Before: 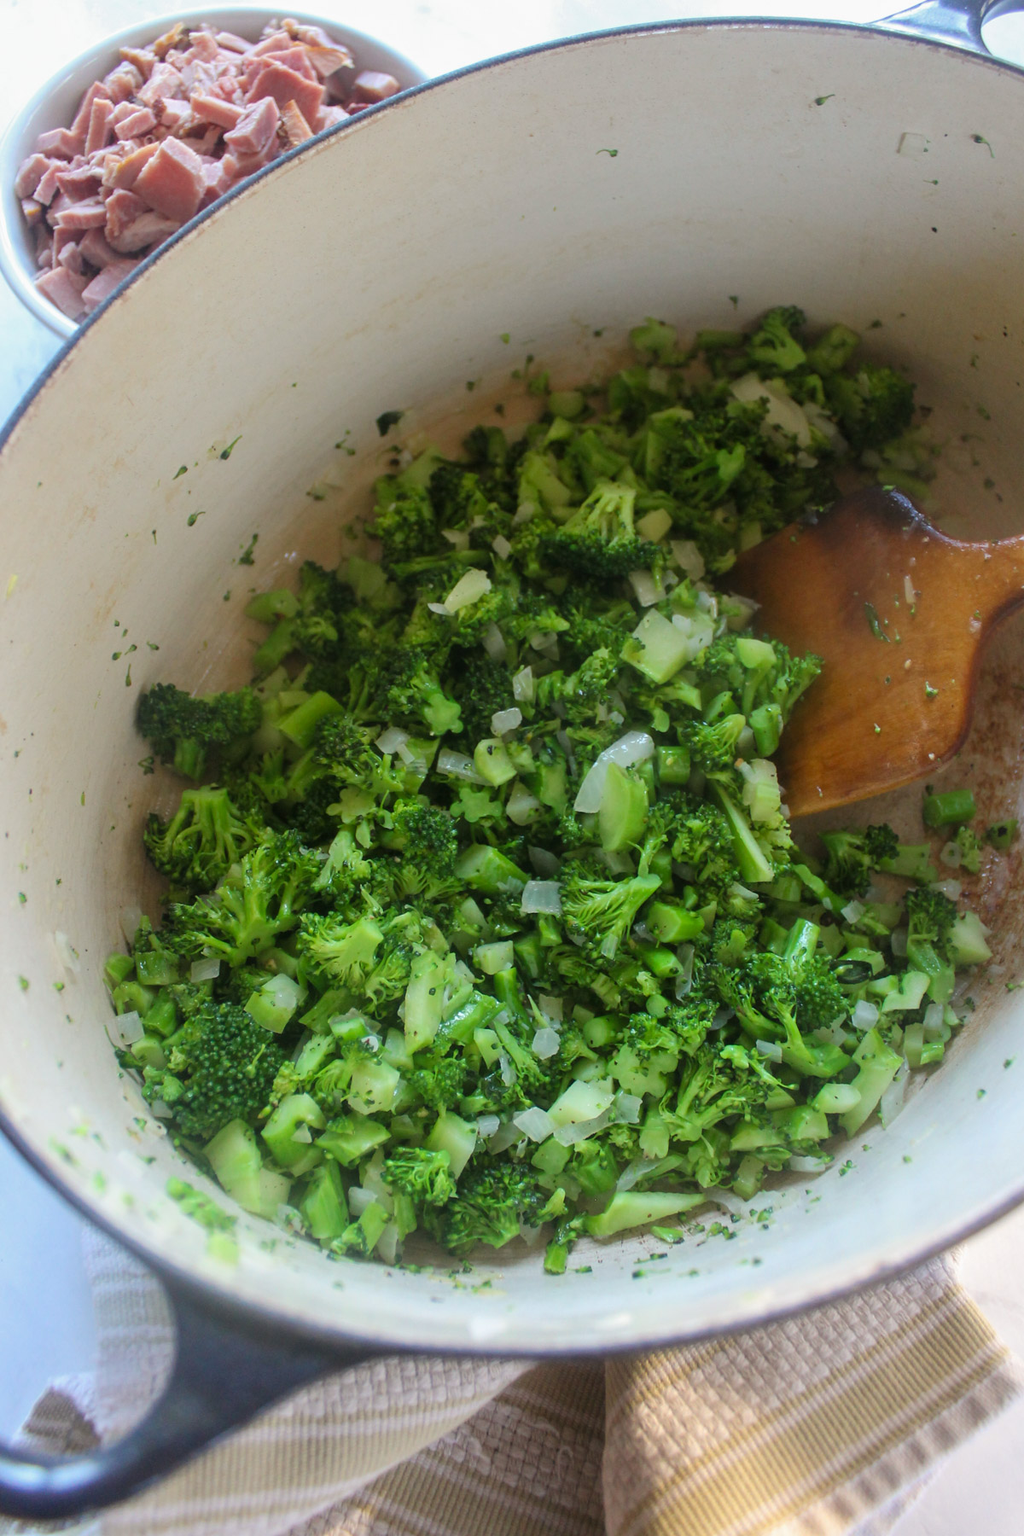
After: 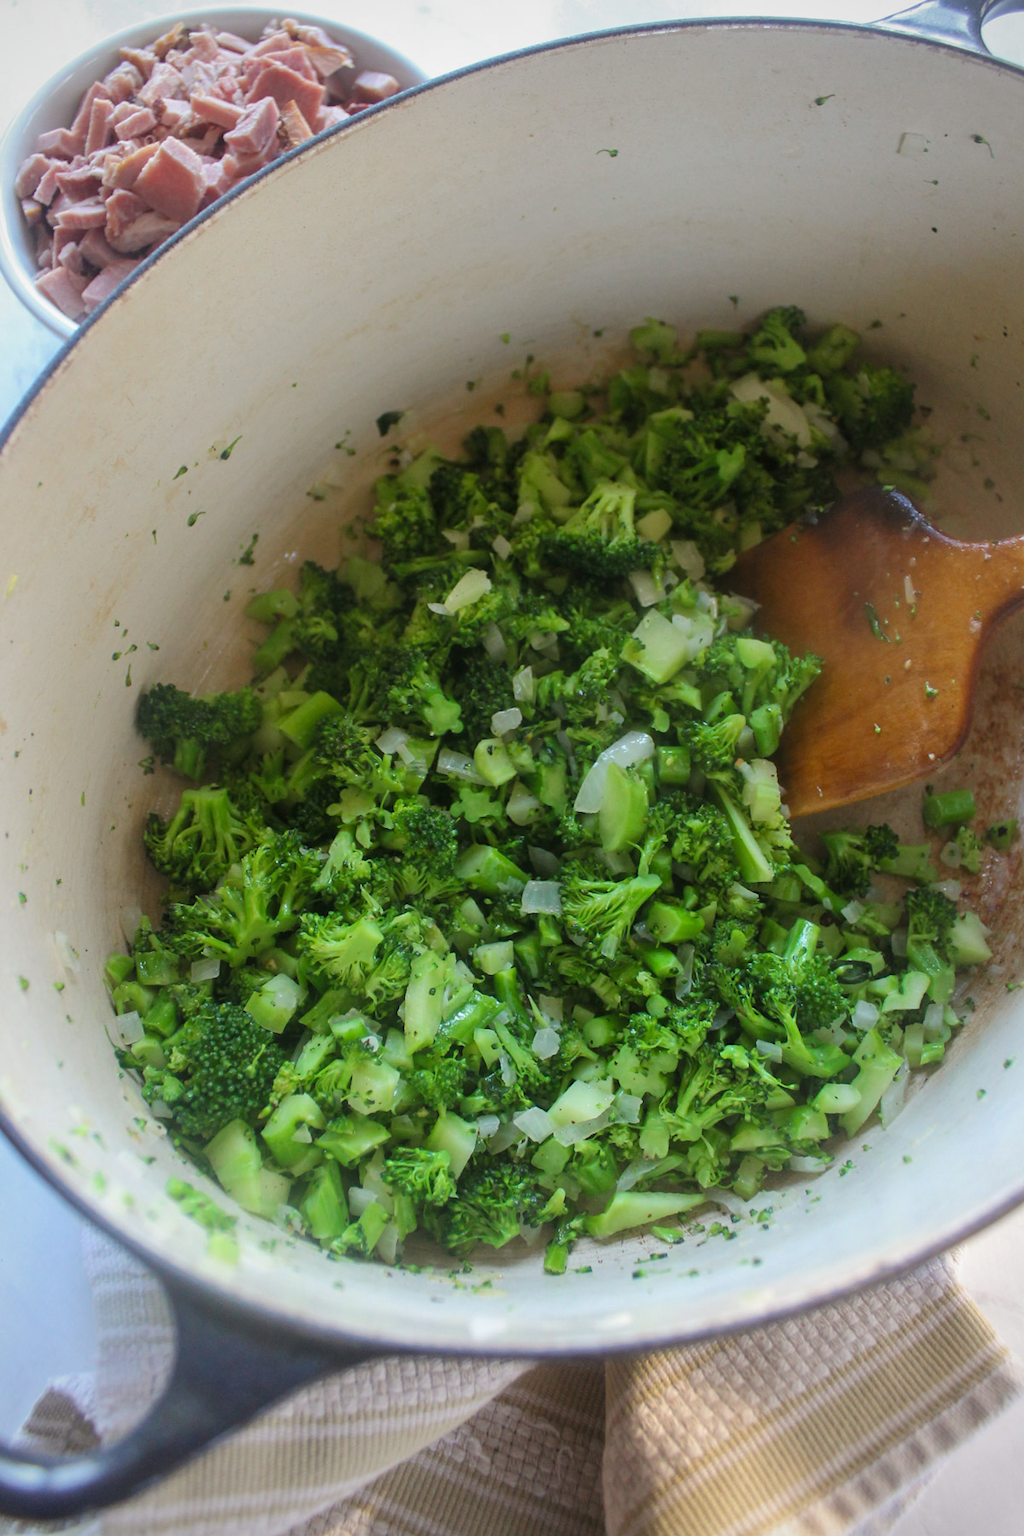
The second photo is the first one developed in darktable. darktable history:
shadows and highlights: shadows 25, highlights -25
vignetting: fall-off radius 81.94%
